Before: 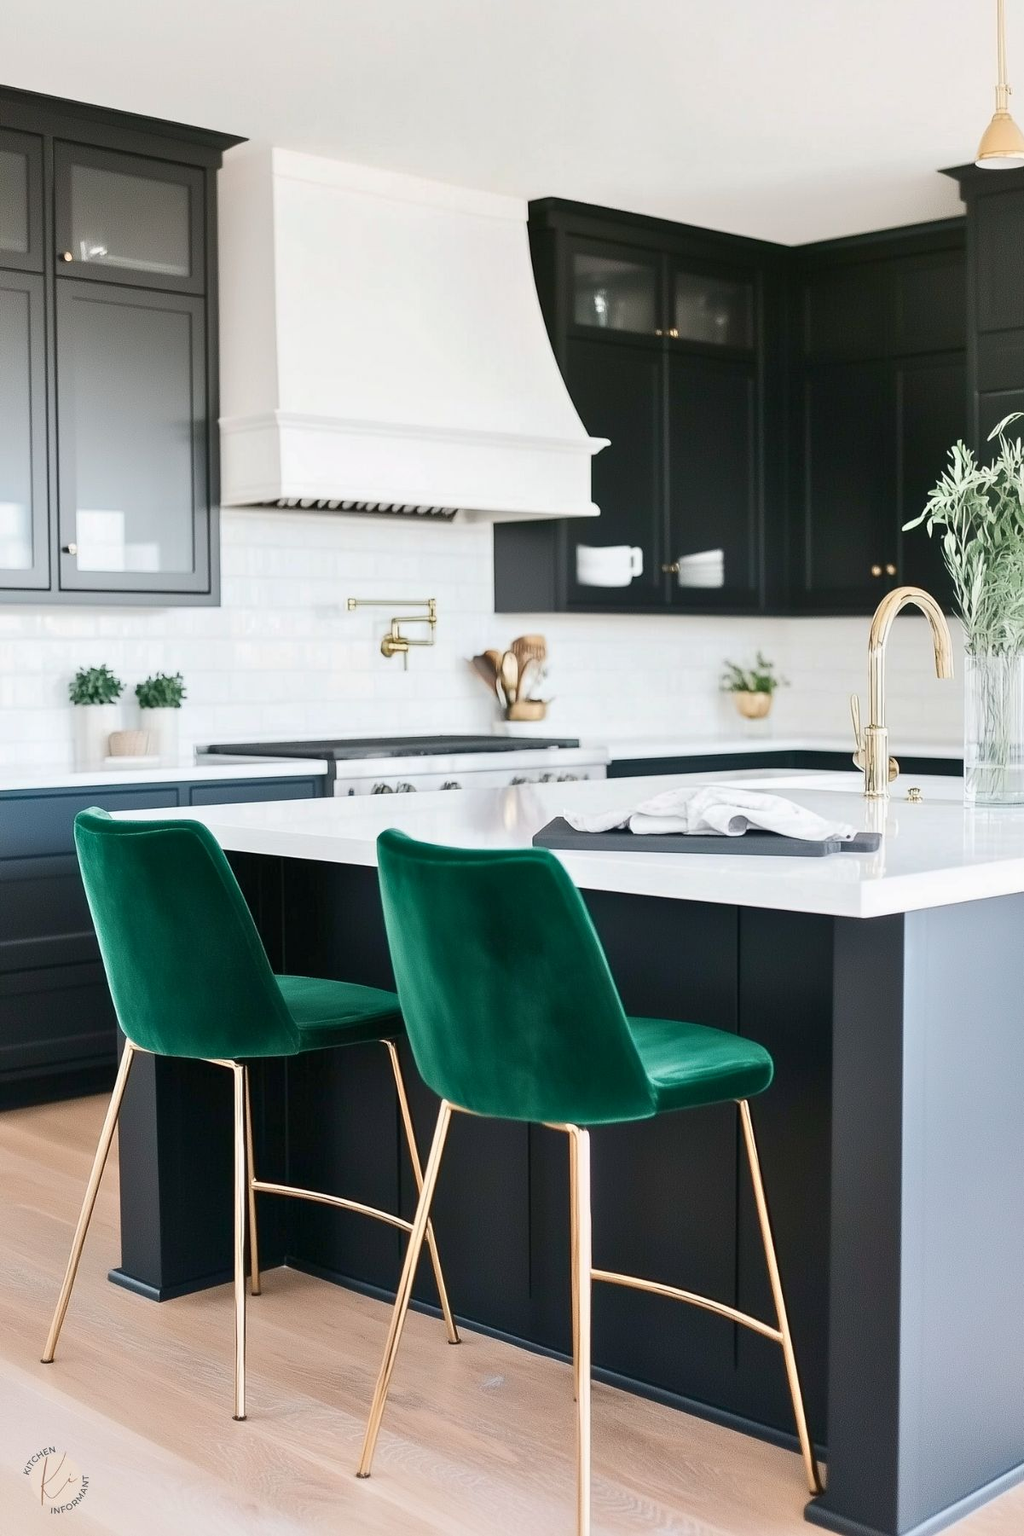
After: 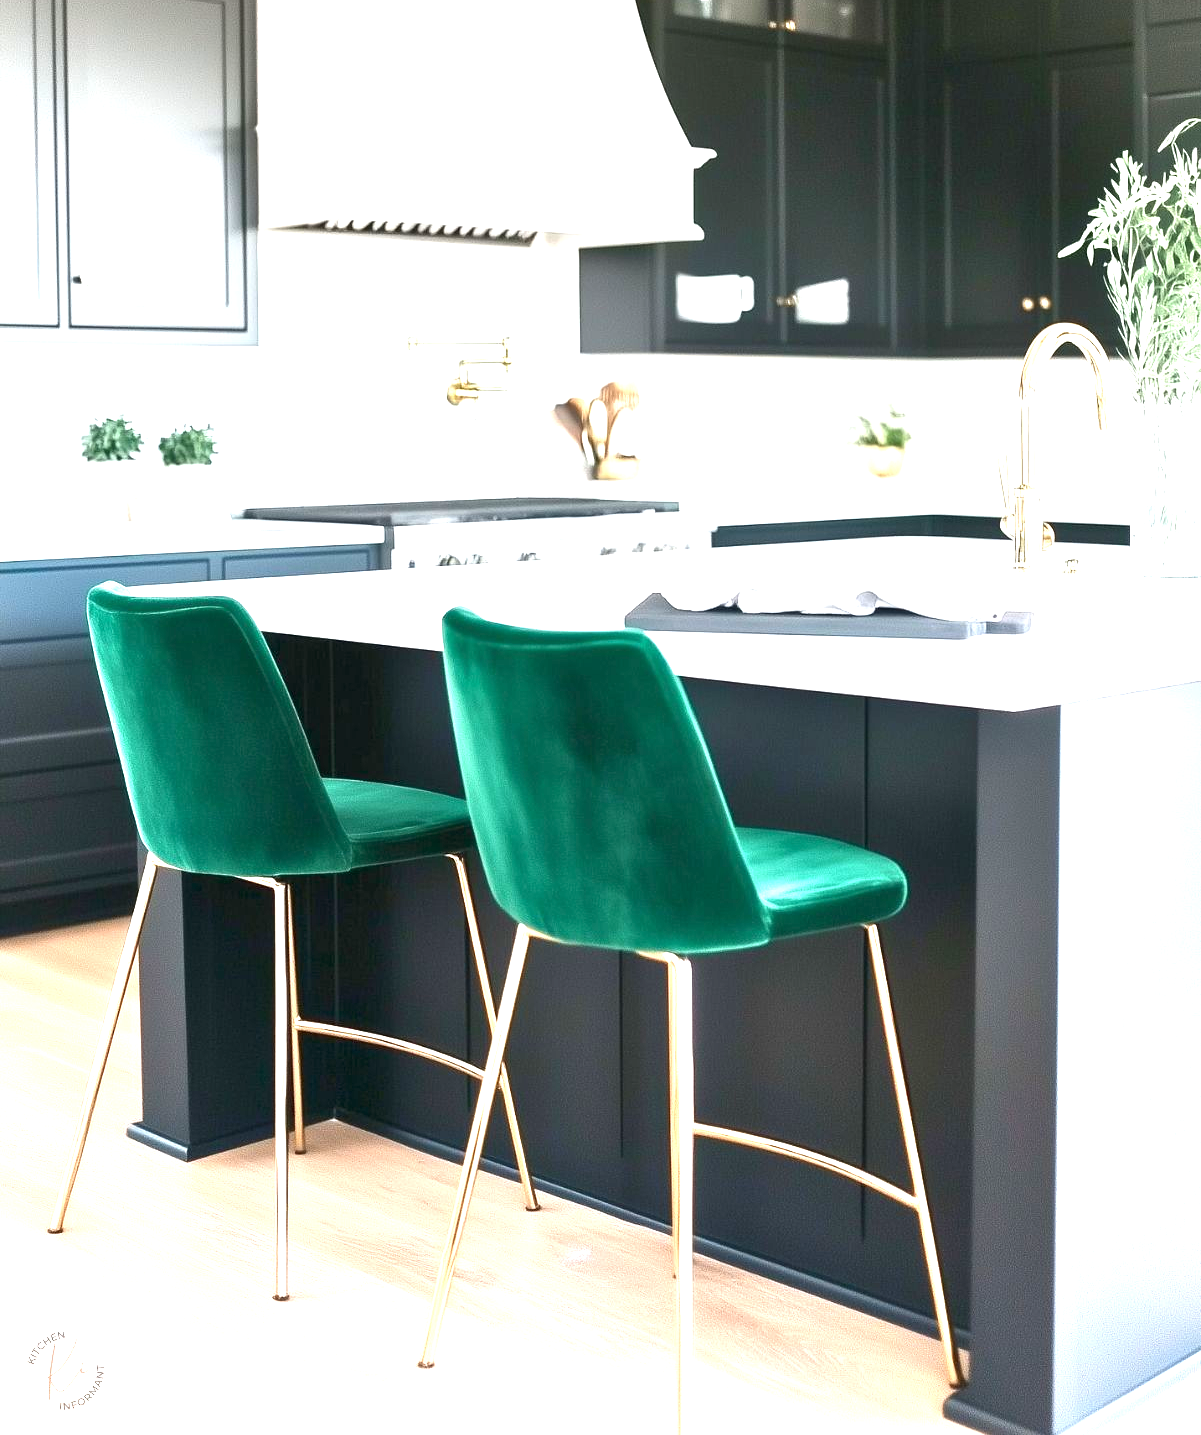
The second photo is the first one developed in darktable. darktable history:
crop and rotate: top 20.27%
exposure: exposure 1.512 EV, compensate highlight preservation false
